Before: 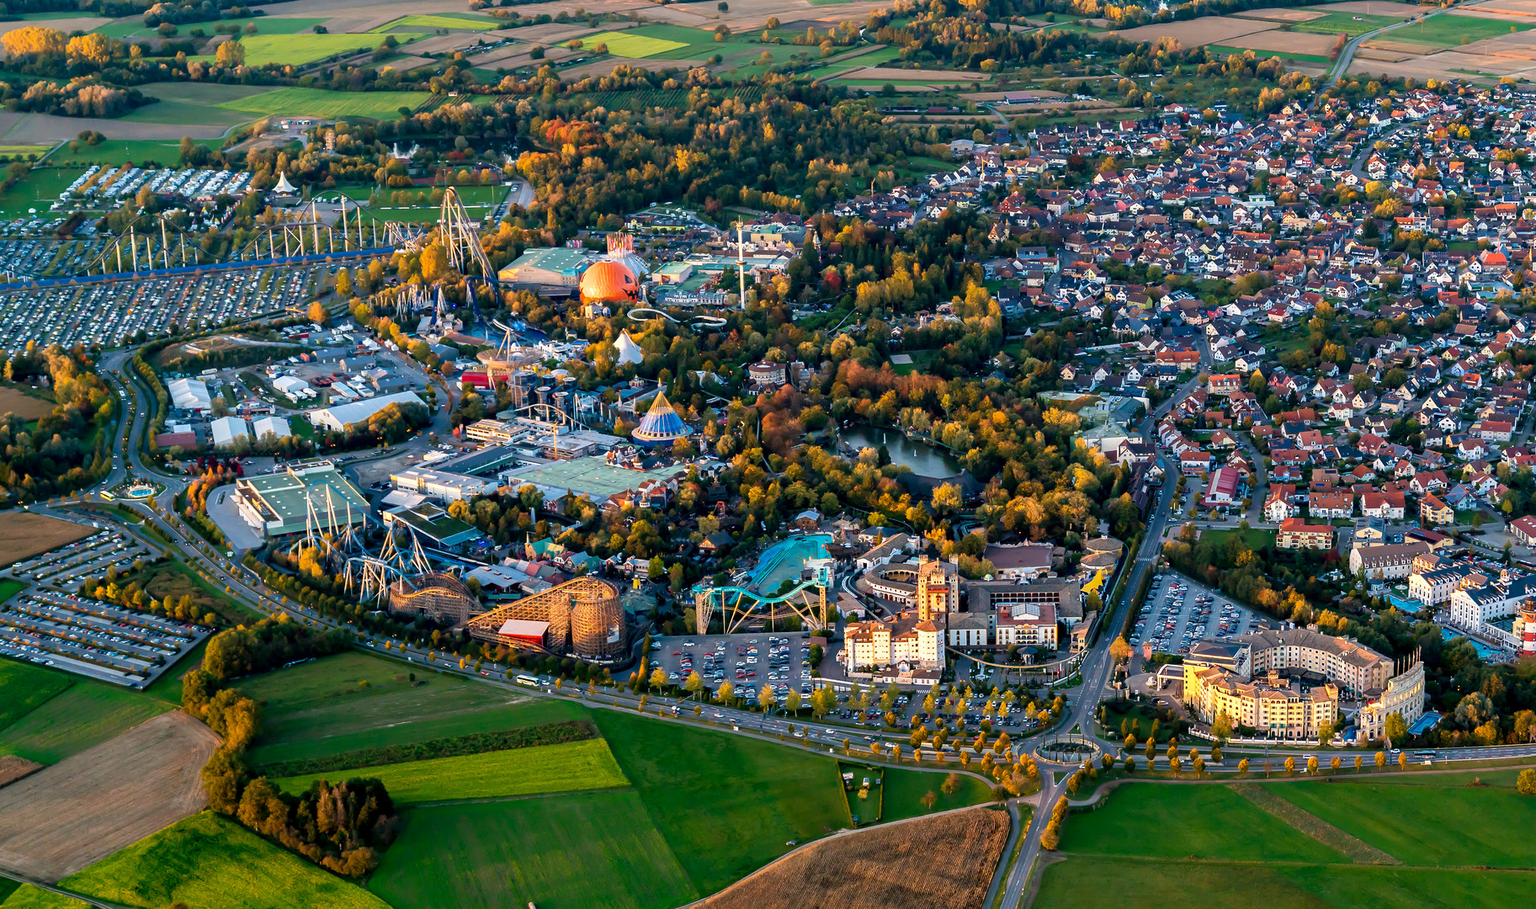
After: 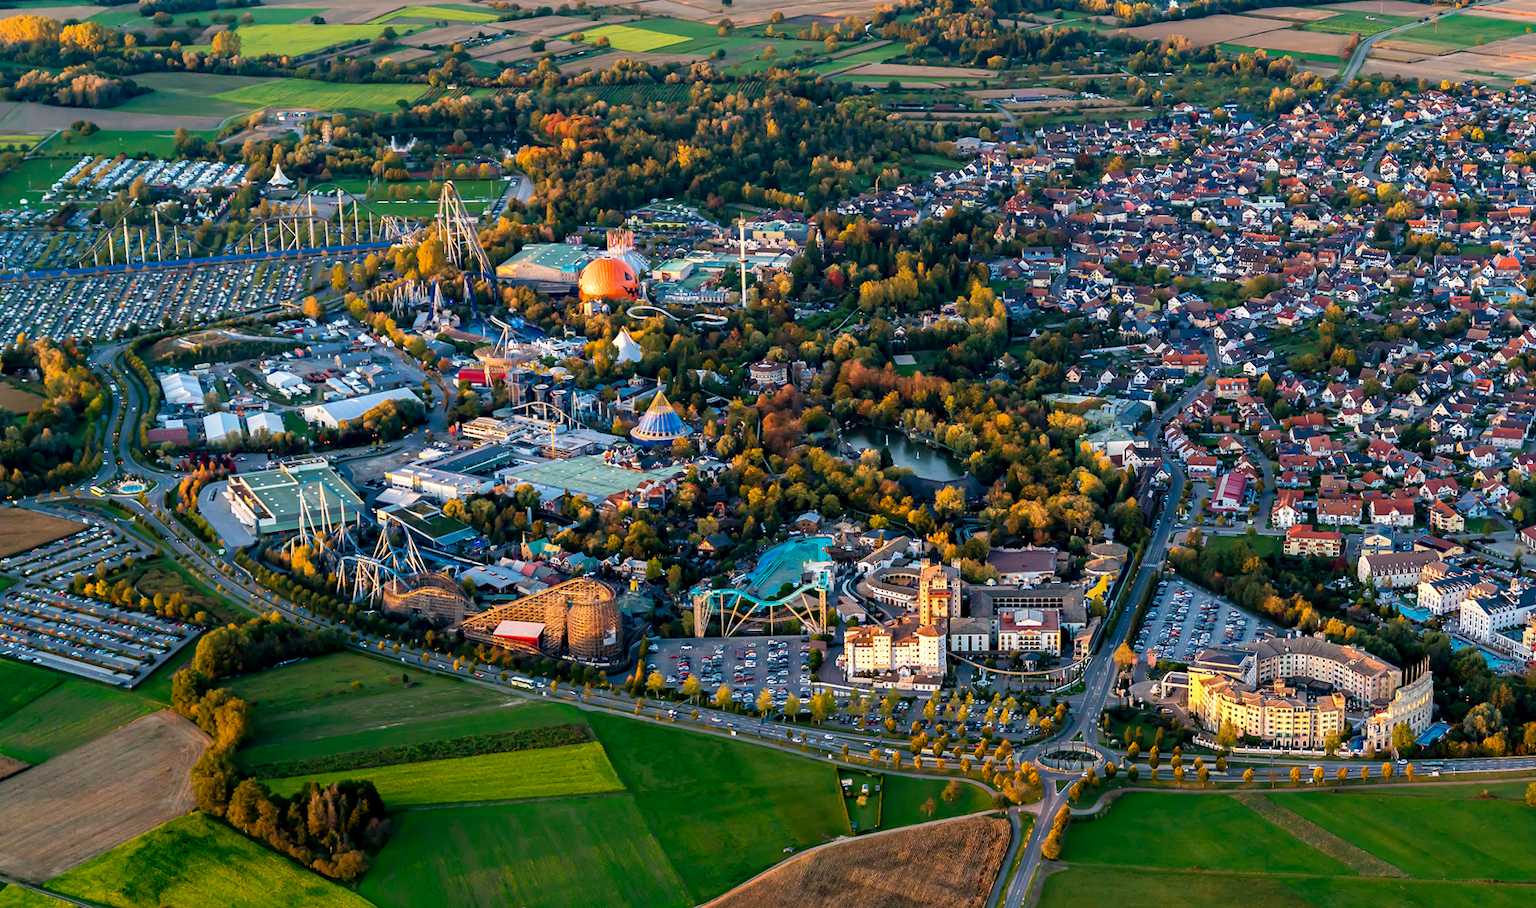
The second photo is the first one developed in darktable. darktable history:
crop and rotate: angle -0.5°
haze removal: compatibility mode true, adaptive false
levels: levels [0, 0.499, 1]
